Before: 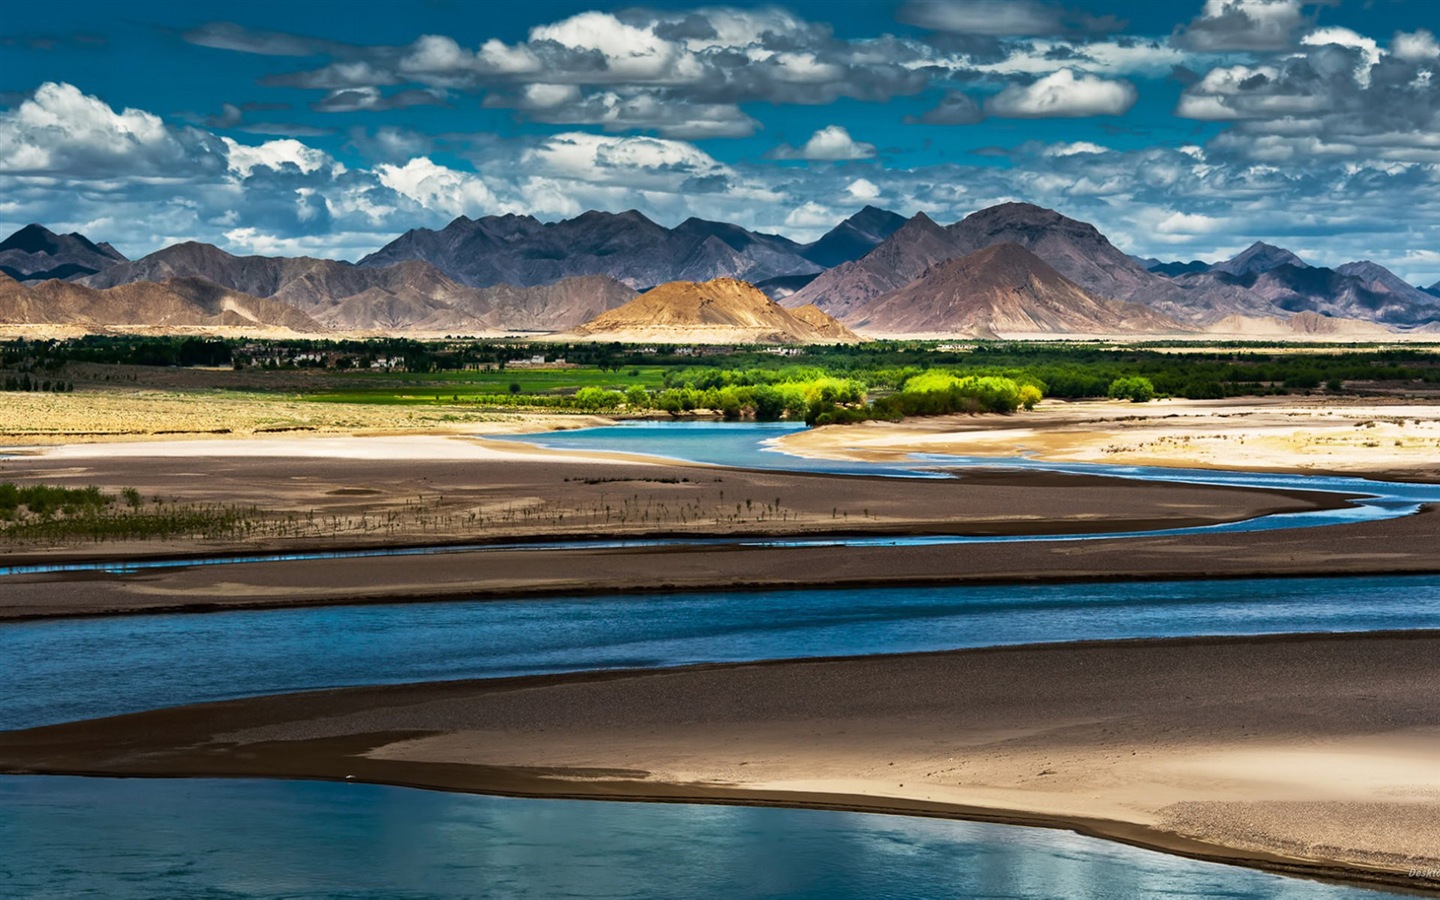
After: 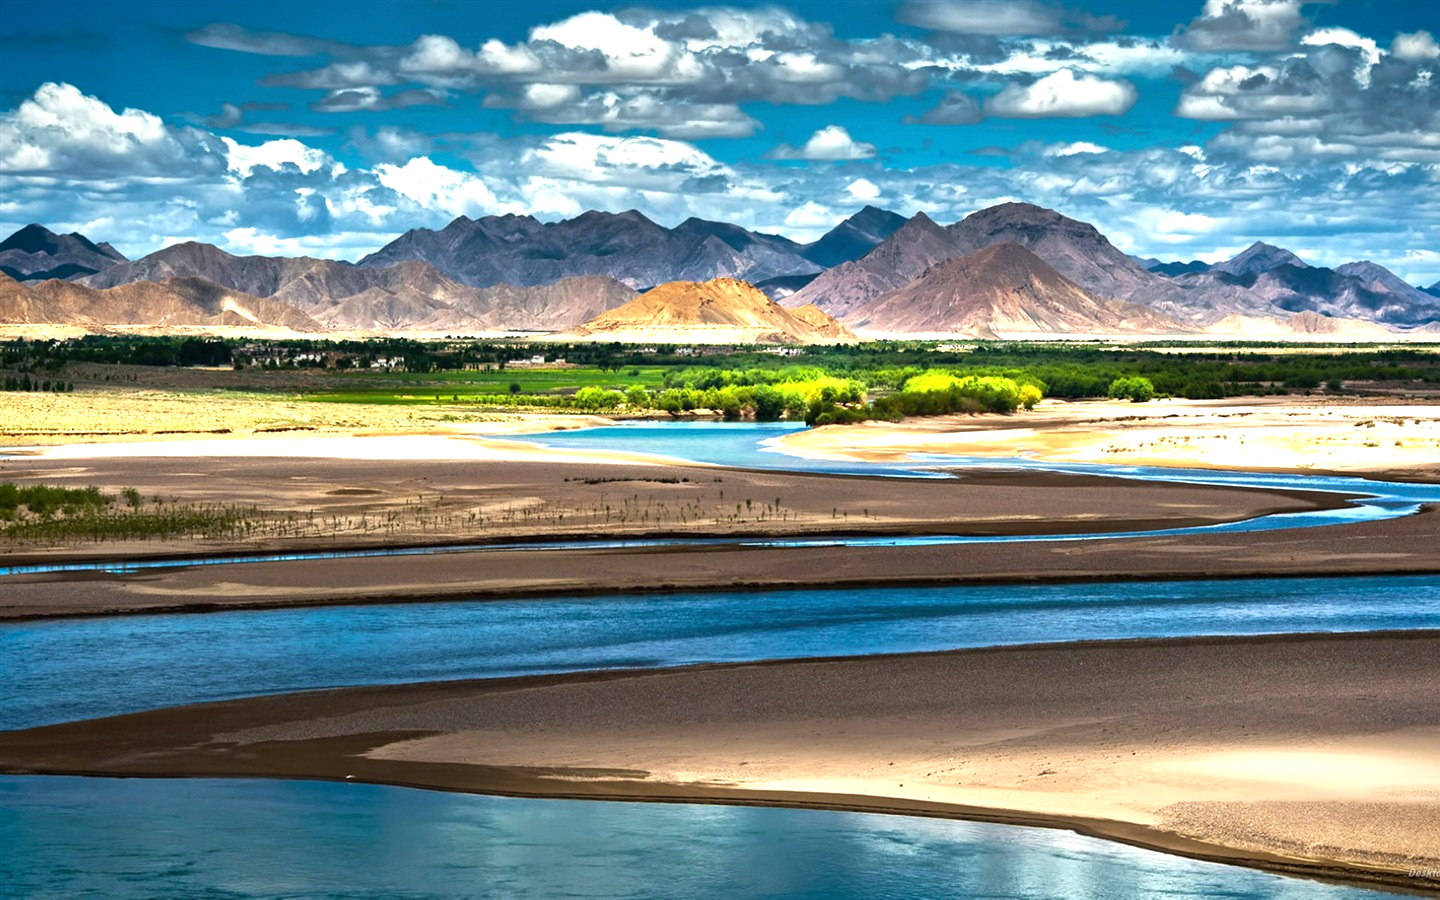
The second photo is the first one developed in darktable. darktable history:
vignetting: fall-off start 88.53%, fall-off radius 44.2%, saturation 0.376, width/height ratio 1.161
exposure: black level correction 0, exposure 0.9 EV, compensate highlight preservation false
